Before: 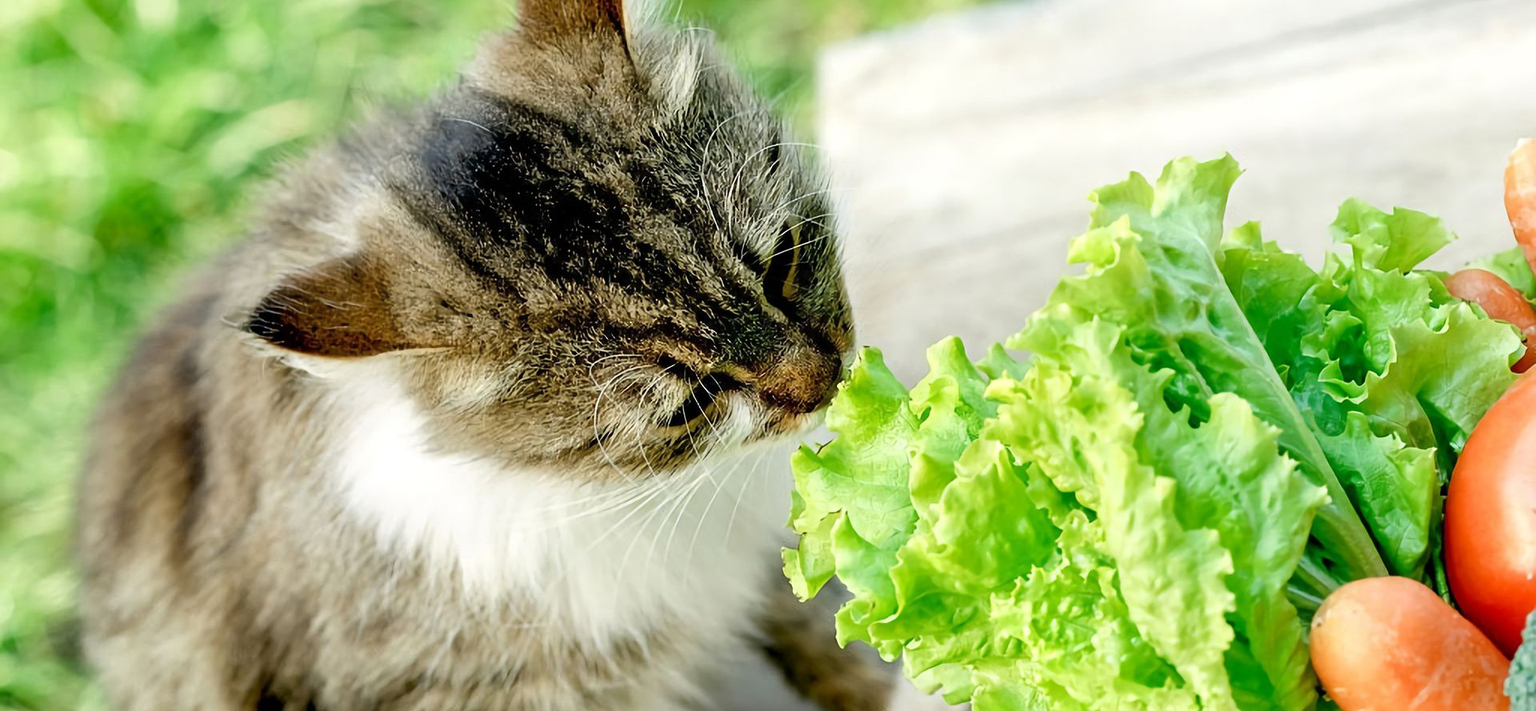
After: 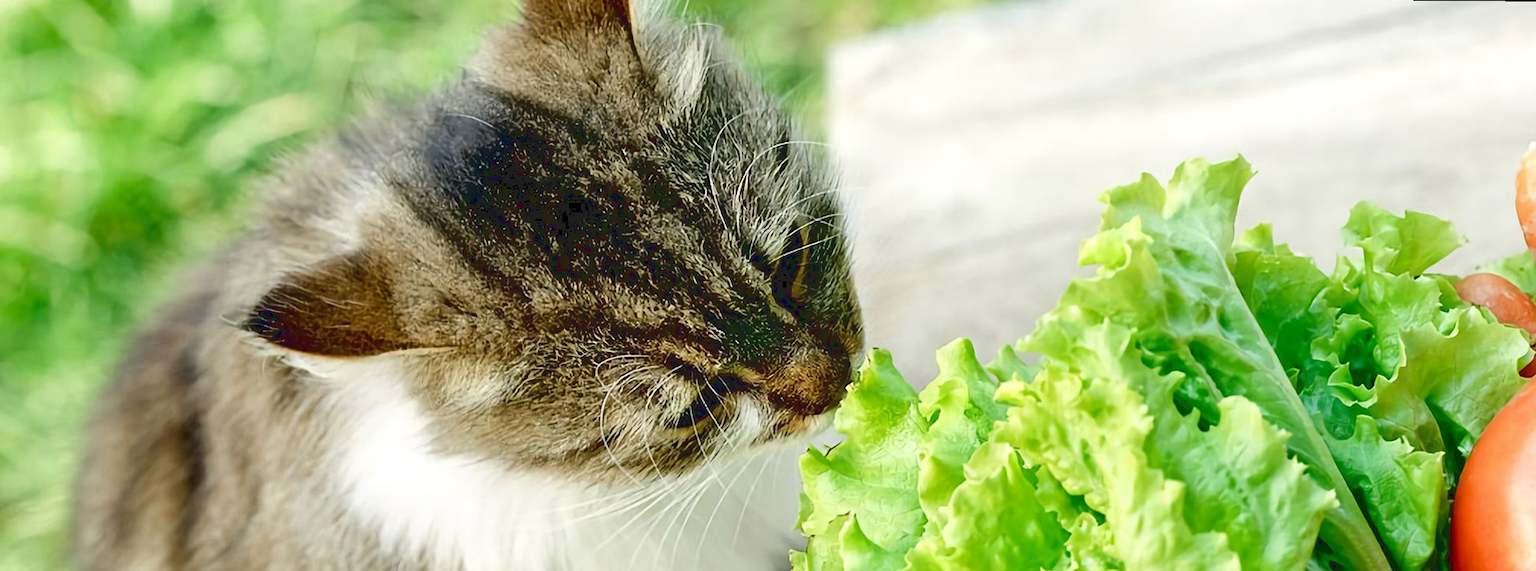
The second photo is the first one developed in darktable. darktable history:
rotate and perspective: rotation 0.174°, lens shift (vertical) 0.013, lens shift (horizontal) 0.019, shear 0.001, automatic cropping original format, crop left 0.007, crop right 0.991, crop top 0.016, crop bottom 0.997
tone curve: curves: ch0 [(0.122, 0.111) (1, 1)]
crop: bottom 19.644%
